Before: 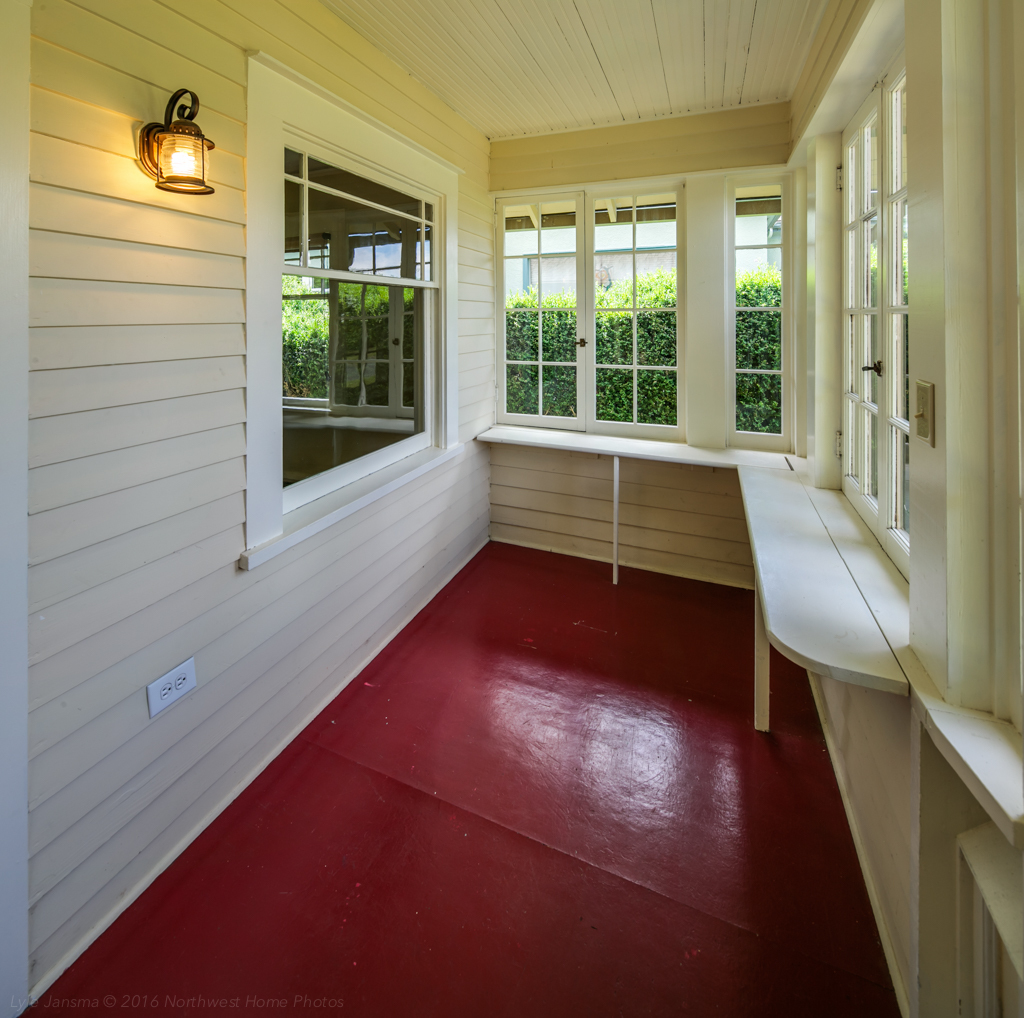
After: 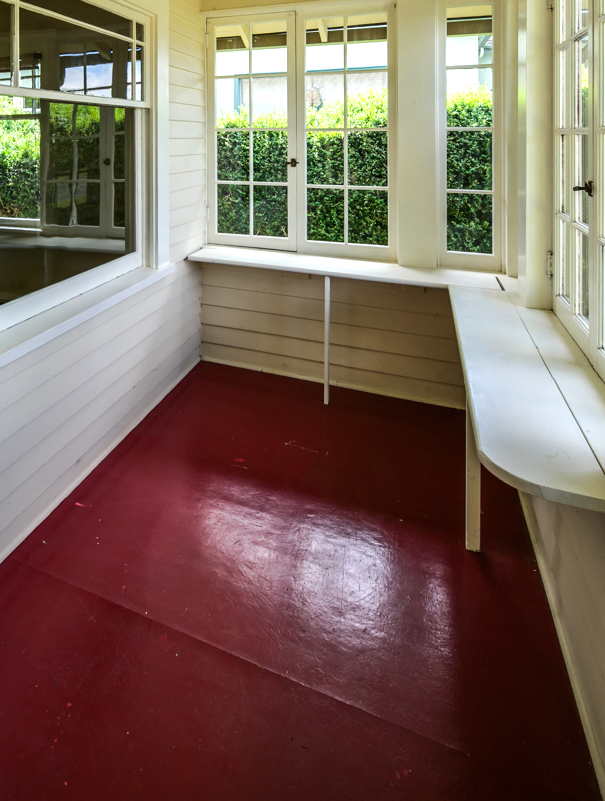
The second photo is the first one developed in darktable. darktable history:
crop and rotate: left 28.256%, top 17.734%, right 12.656%, bottom 3.573%
tone equalizer: -8 EV -0.417 EV, -7 EV -0.389 EV, -6 EV -0.333 EV, -5 EV -0.222 EV, -3 EV 0.222 EV, -2 EV 0.333 EV, -1 EV 0.389 EV, +0 EV 0.417 EV, edges refinement/feathering 500, mask exposure compensation -1.57 EV, preserve details no
